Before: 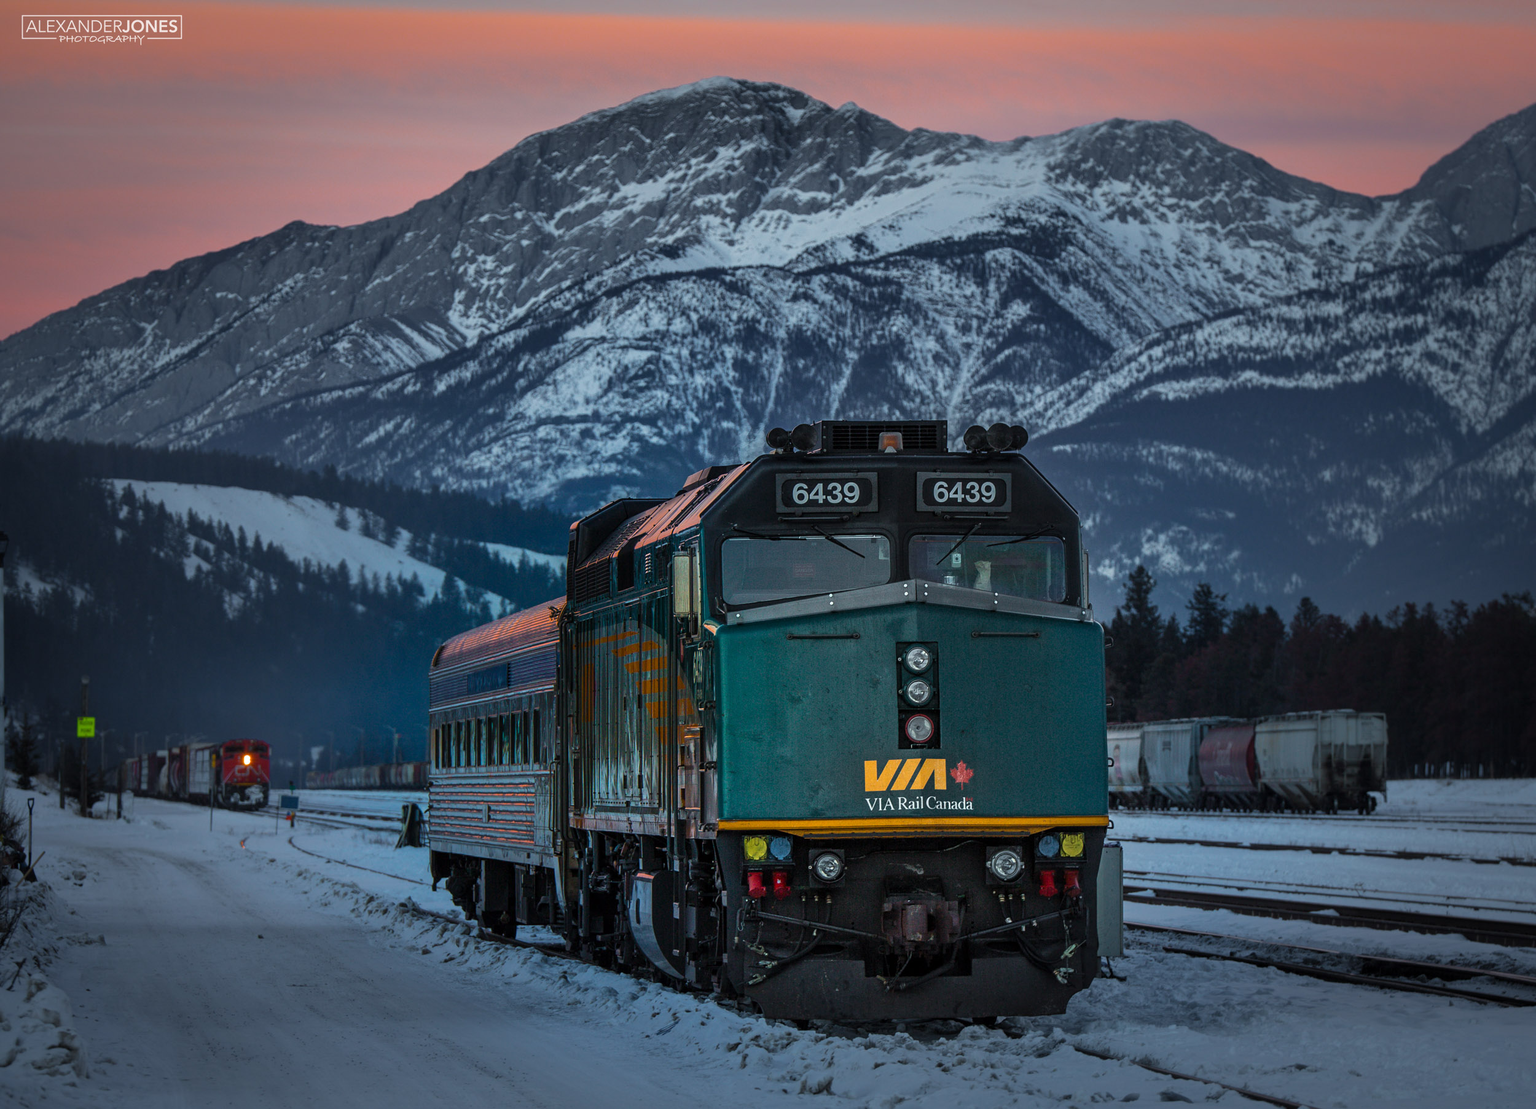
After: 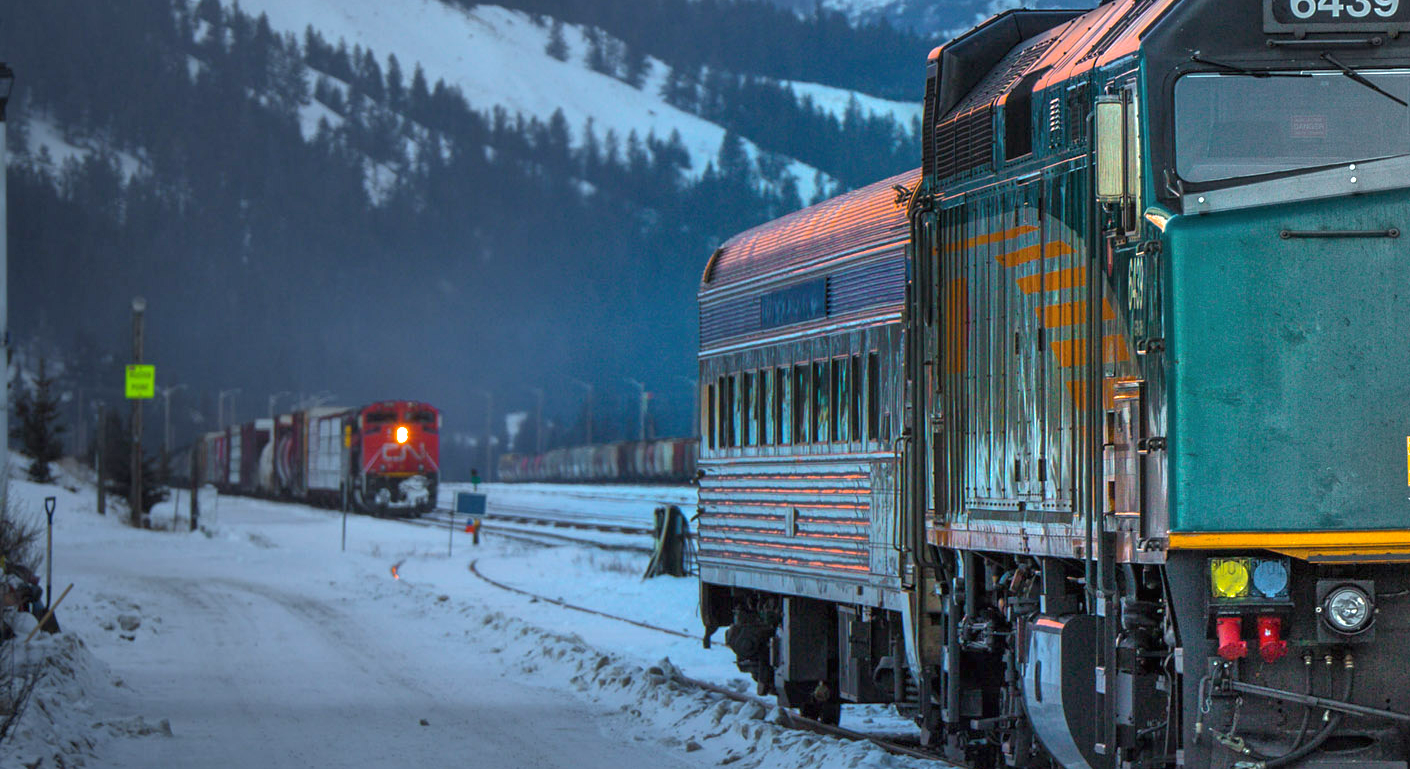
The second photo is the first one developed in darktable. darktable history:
exposure: black level correction 0, exposure 1.1 EV, compensate highlight preservation false
crop: top 44.483%, right 43.593%, bottom 12.892%
shadows and highlights: on, module defaults
